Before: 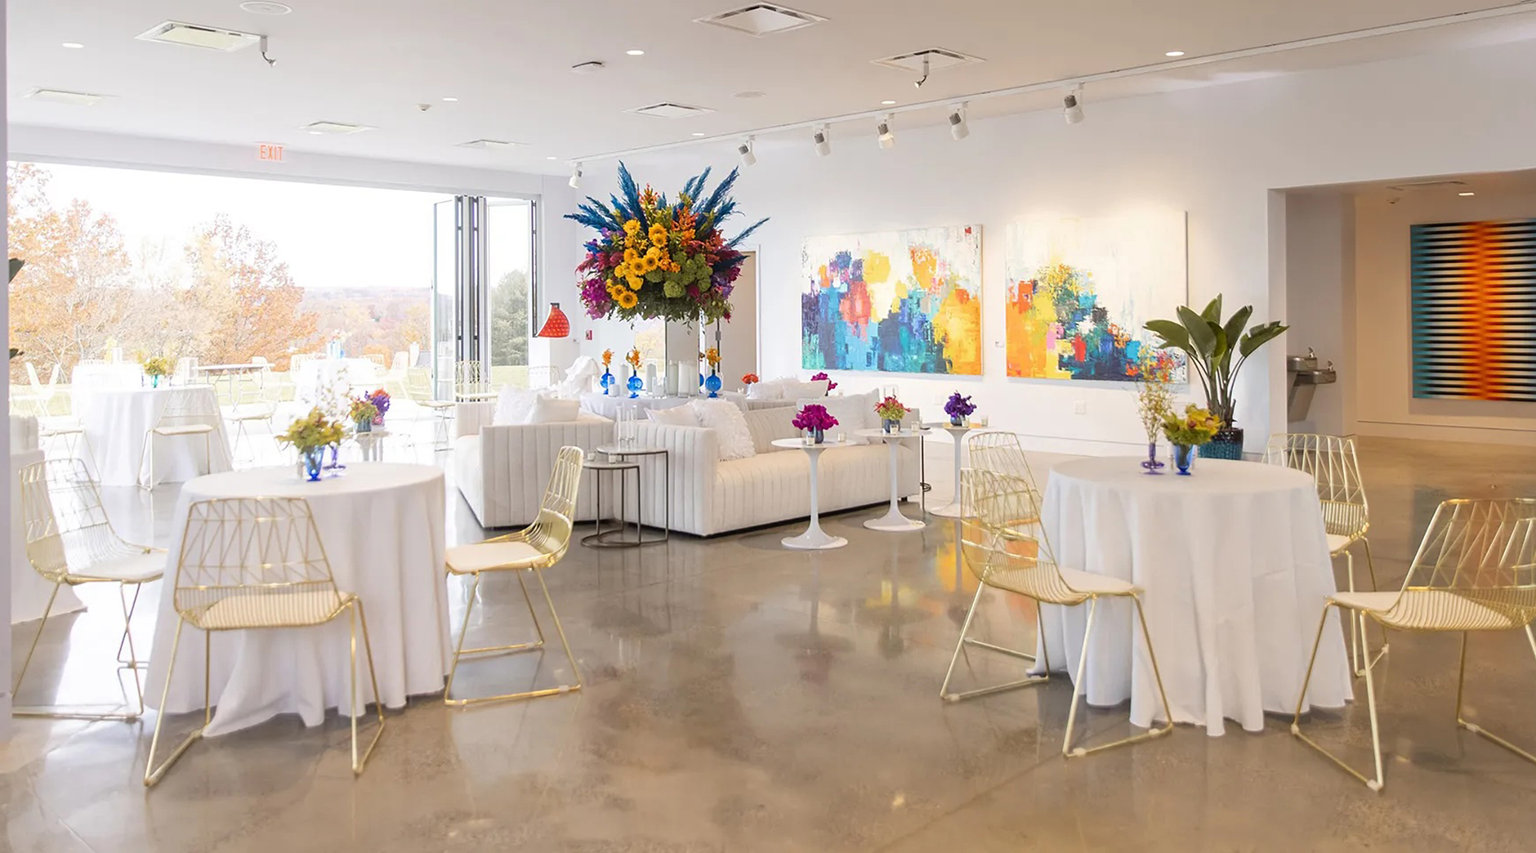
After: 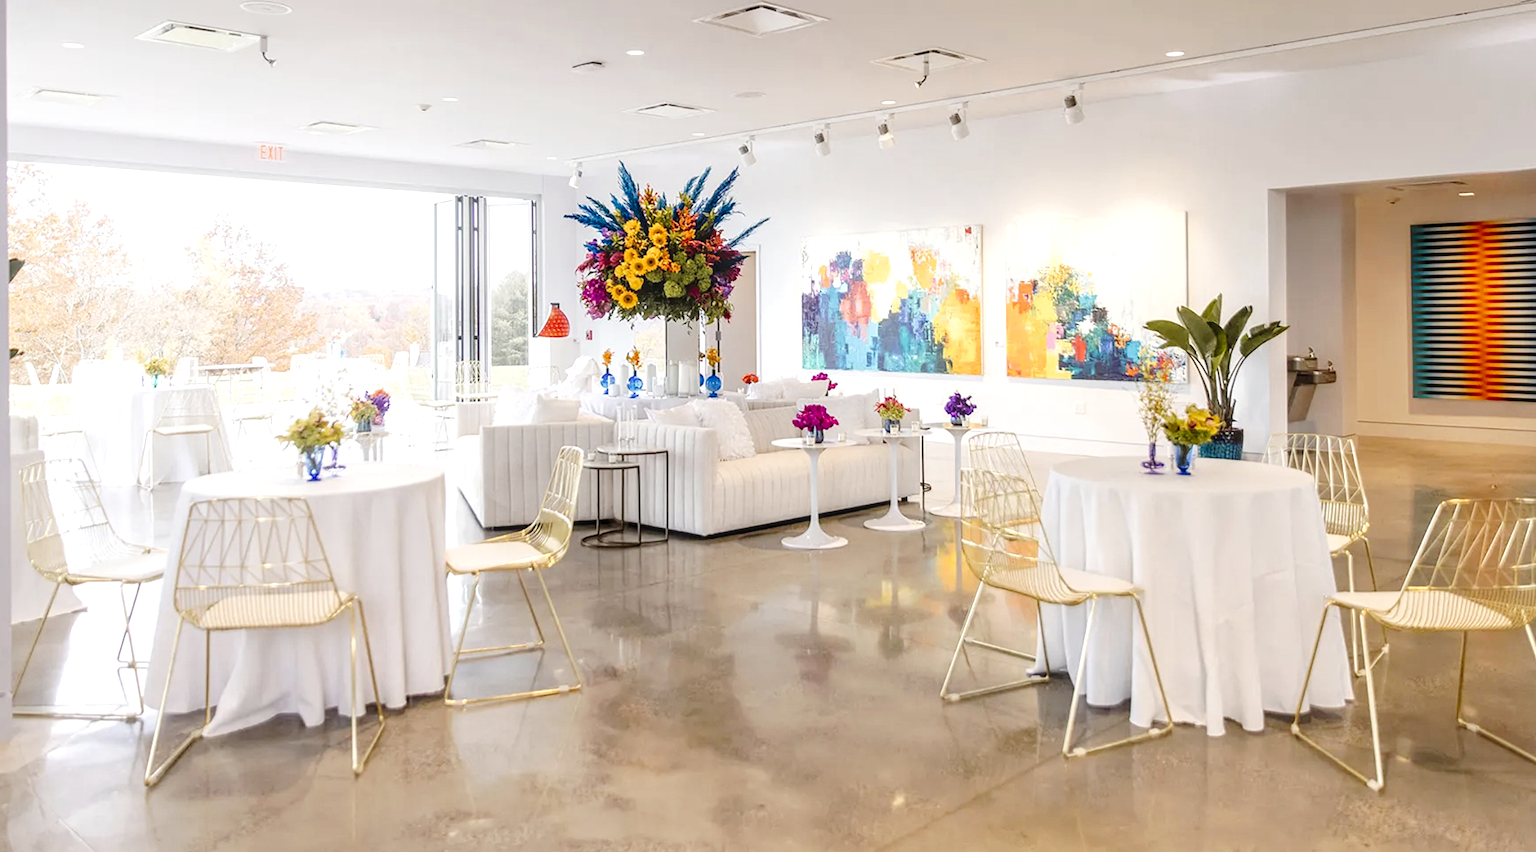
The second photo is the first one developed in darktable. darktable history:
tone curve: curves: ch0 [(0, 0) (0.003, 0.112) (0.011, 0.115) (0.025, 0.111) (0.044, 0.114) (0.069, 0.126) (0.1, 0.144) (0.136, 0.164) (0.177, 0.196) (0.224, 0.249) (0.277, 0.316) (0.335, 0.401) (0.399, 0.487) (0.468, 0.571) (0.543, 0.647) (0.623, 0.728) (0.709, 0.795) (0.801, 0.866) (0.898, 0.933) (1, 1)], preserve colors none
local contrast: detail 144%
